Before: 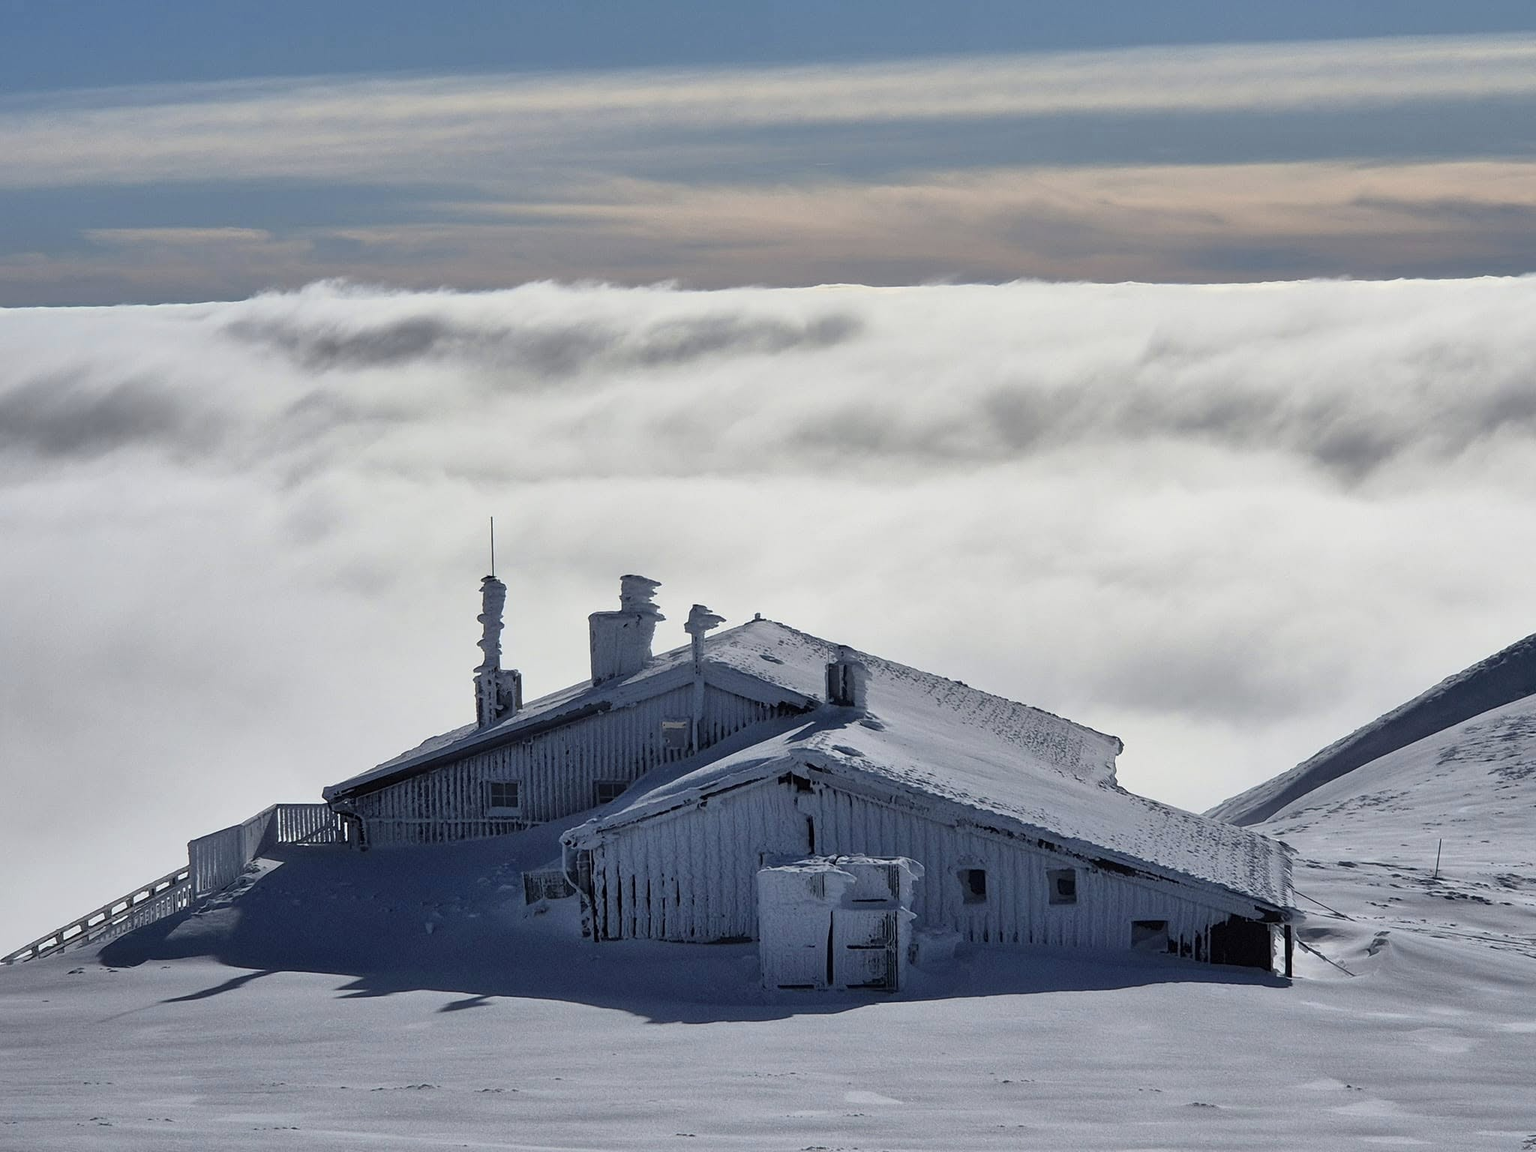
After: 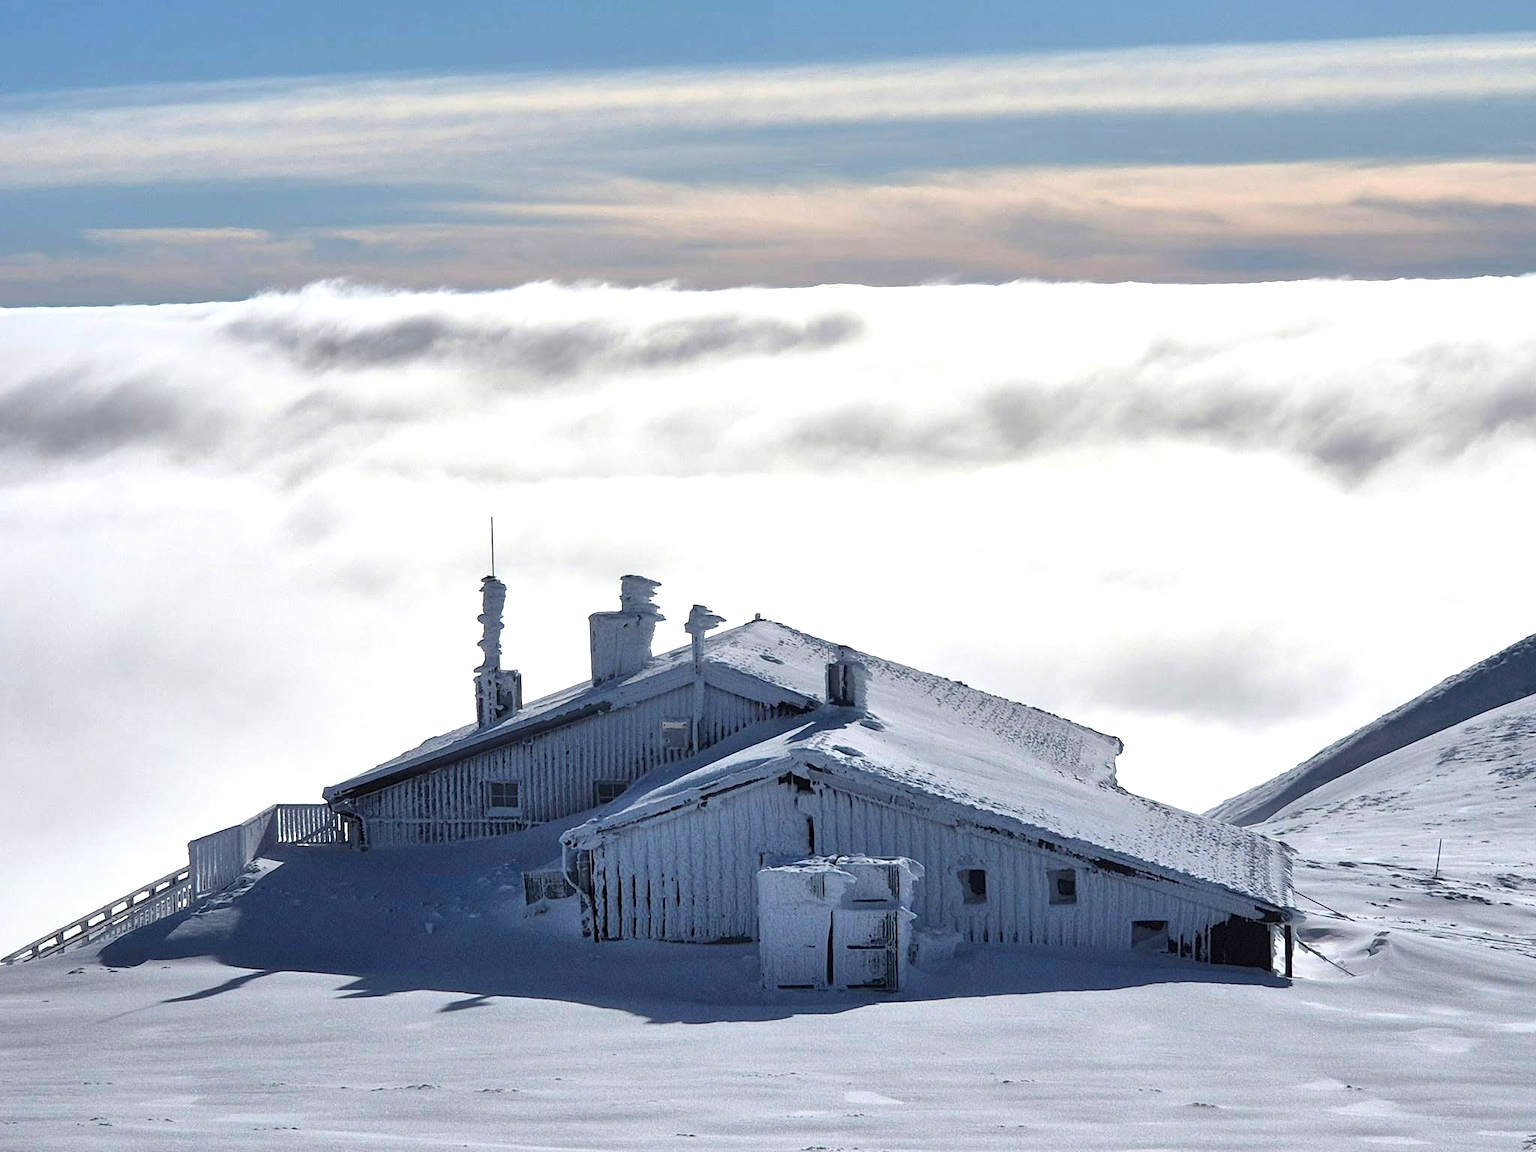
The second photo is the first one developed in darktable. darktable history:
exposure: black level correction 0, exposure 0.704 EV, compensate exposure bias true, compensate highlight preservation false
